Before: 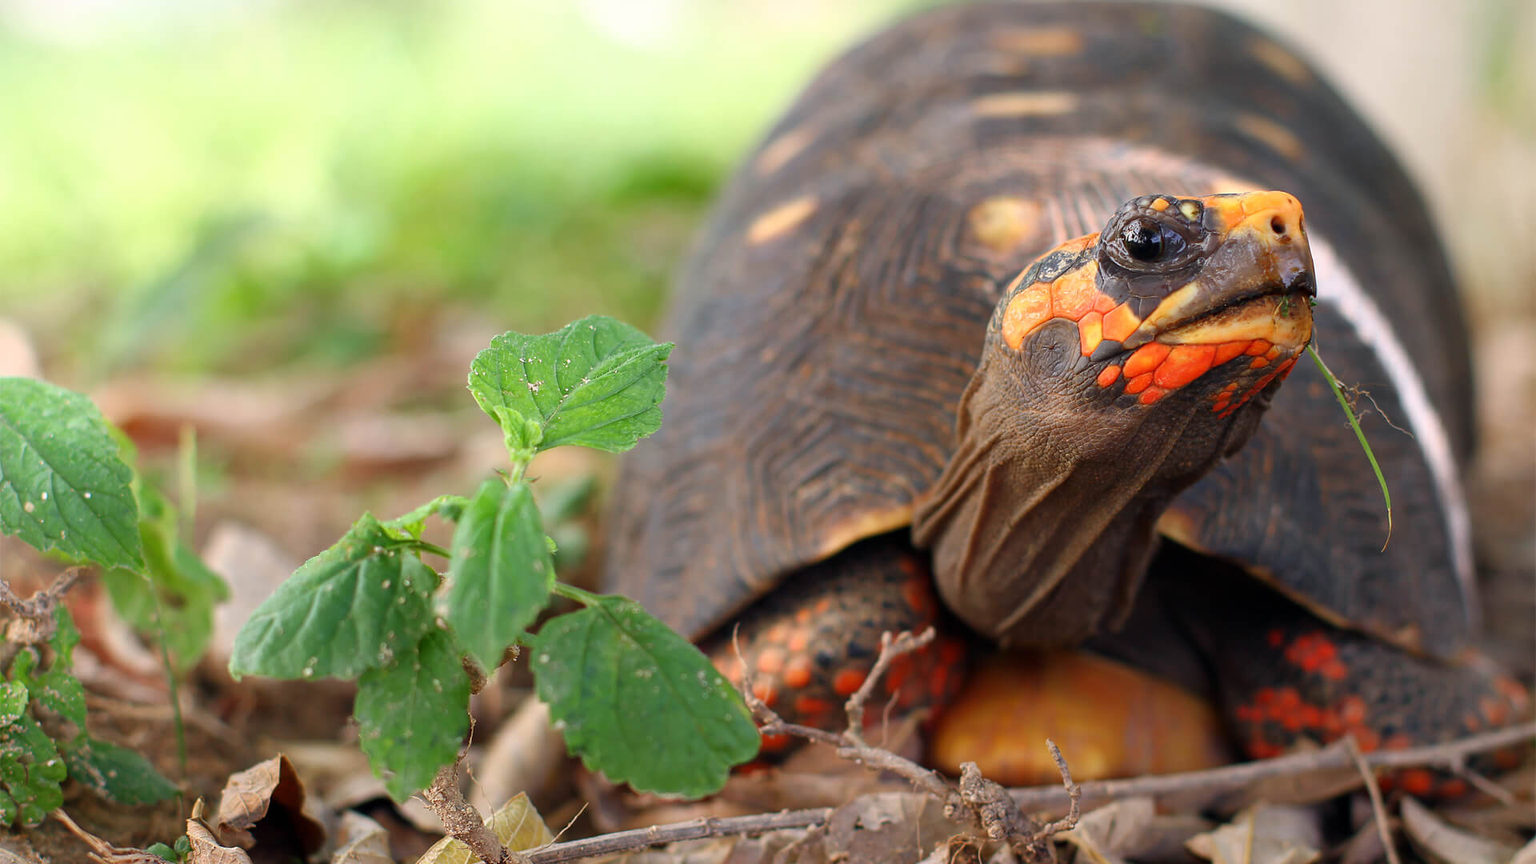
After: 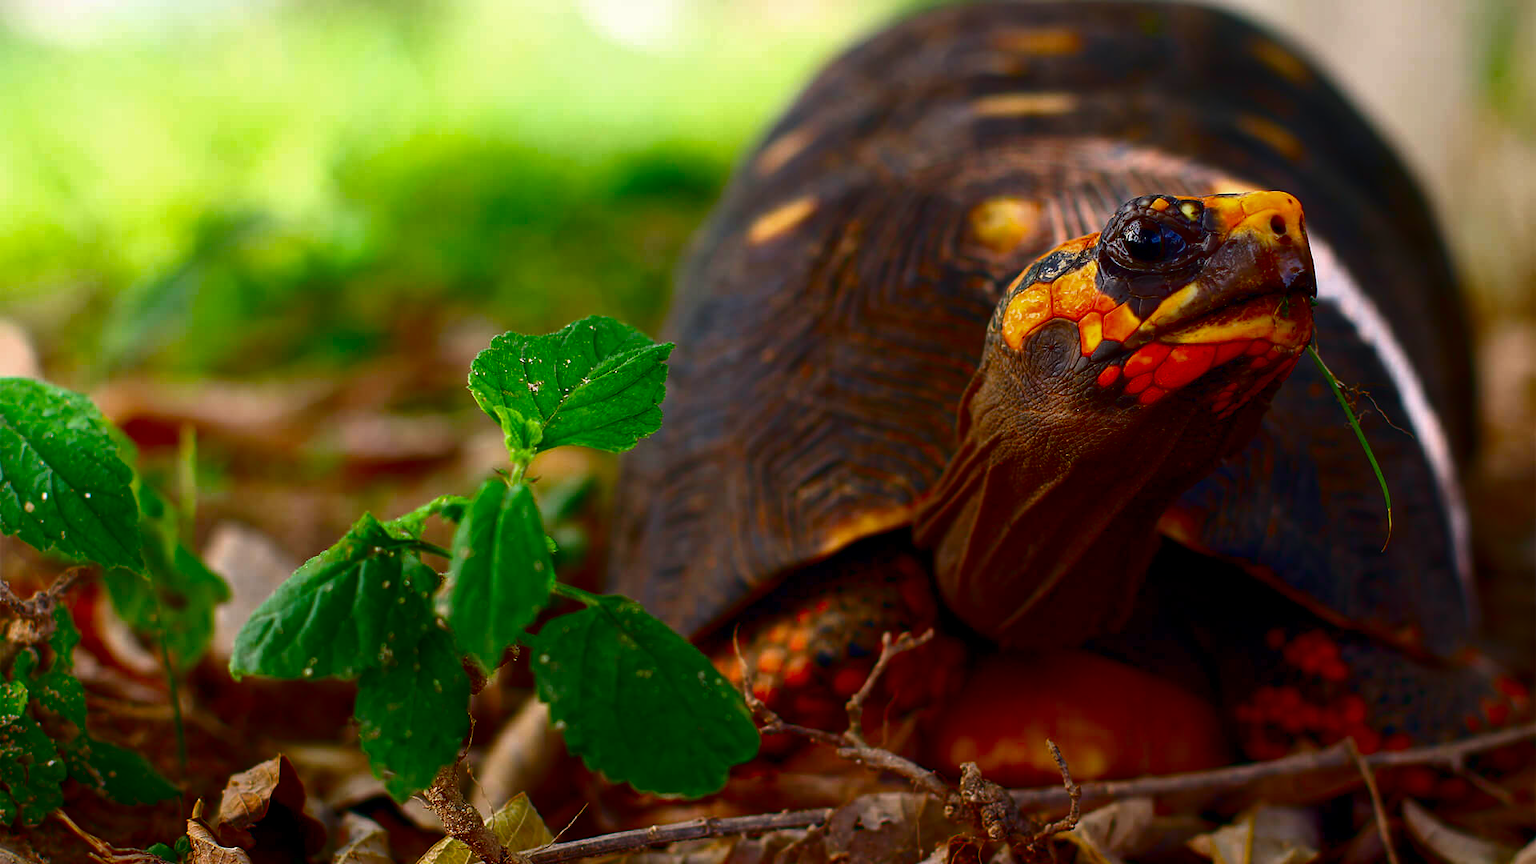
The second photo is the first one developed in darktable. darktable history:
color balance rgb: linear chroma grading › global chroma 15%, perceptual saturation grading › global saturation 30%
contrast brightness saturation: contrast 0.09, brightness -0.59, saturation 0.17
